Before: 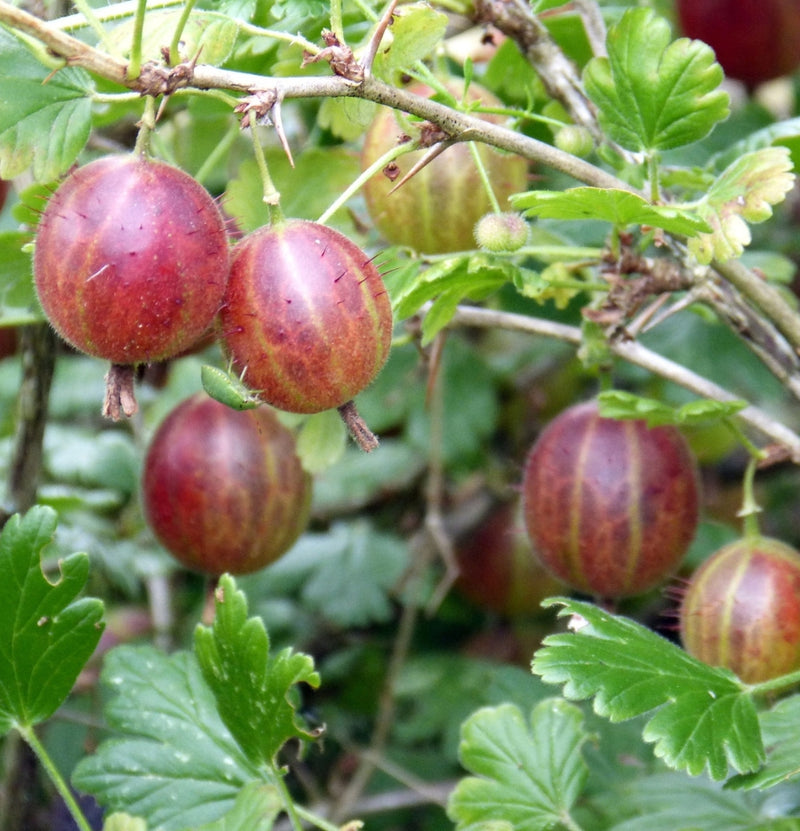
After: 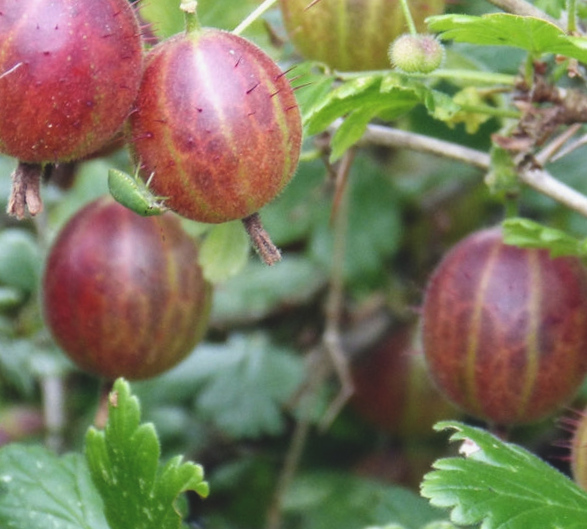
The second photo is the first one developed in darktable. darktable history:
crop and rotate: angle -3.37°, left 9.79%, top 20.73%, right 12.42%, bottom 11.82%
exposure: black level correction -0.015, exposure -0.125 EV, compensate highlight preservation false
